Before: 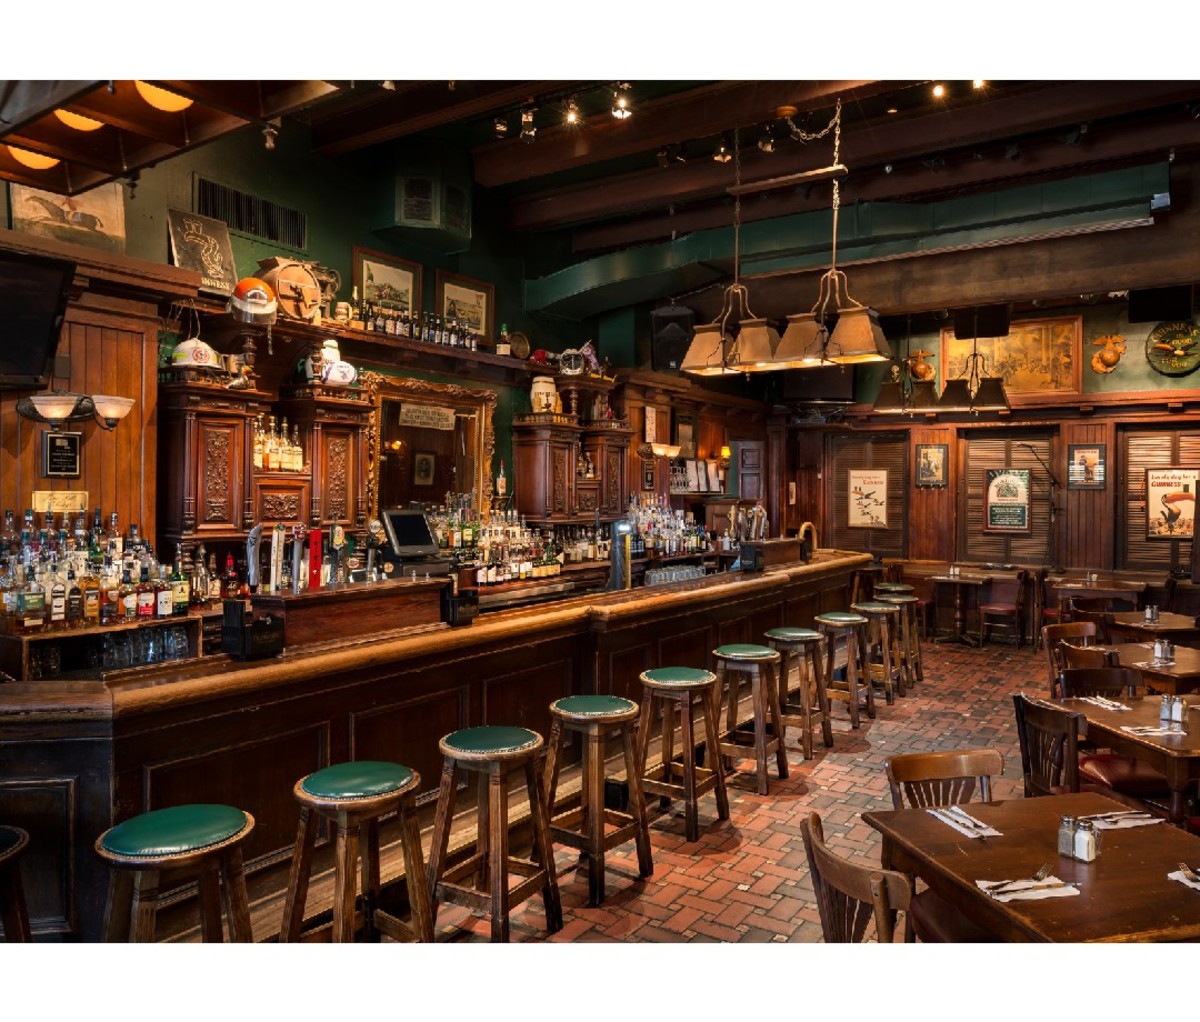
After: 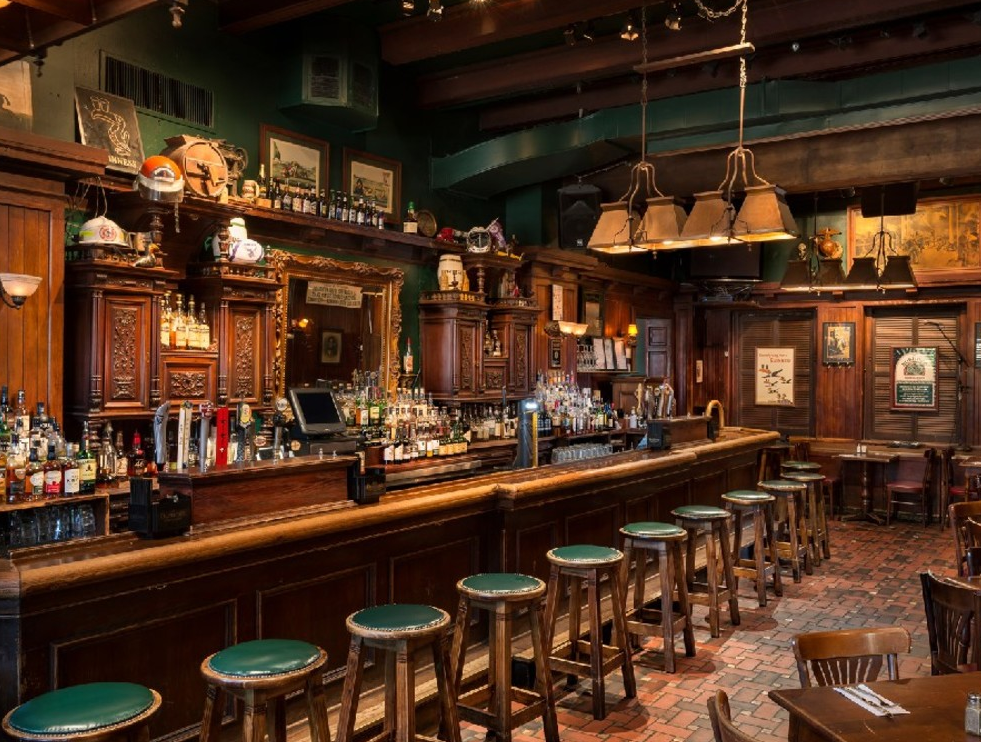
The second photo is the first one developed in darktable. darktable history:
crop: left 7.762%, top 11.983%, right 10.456%, bottom 15.411%
